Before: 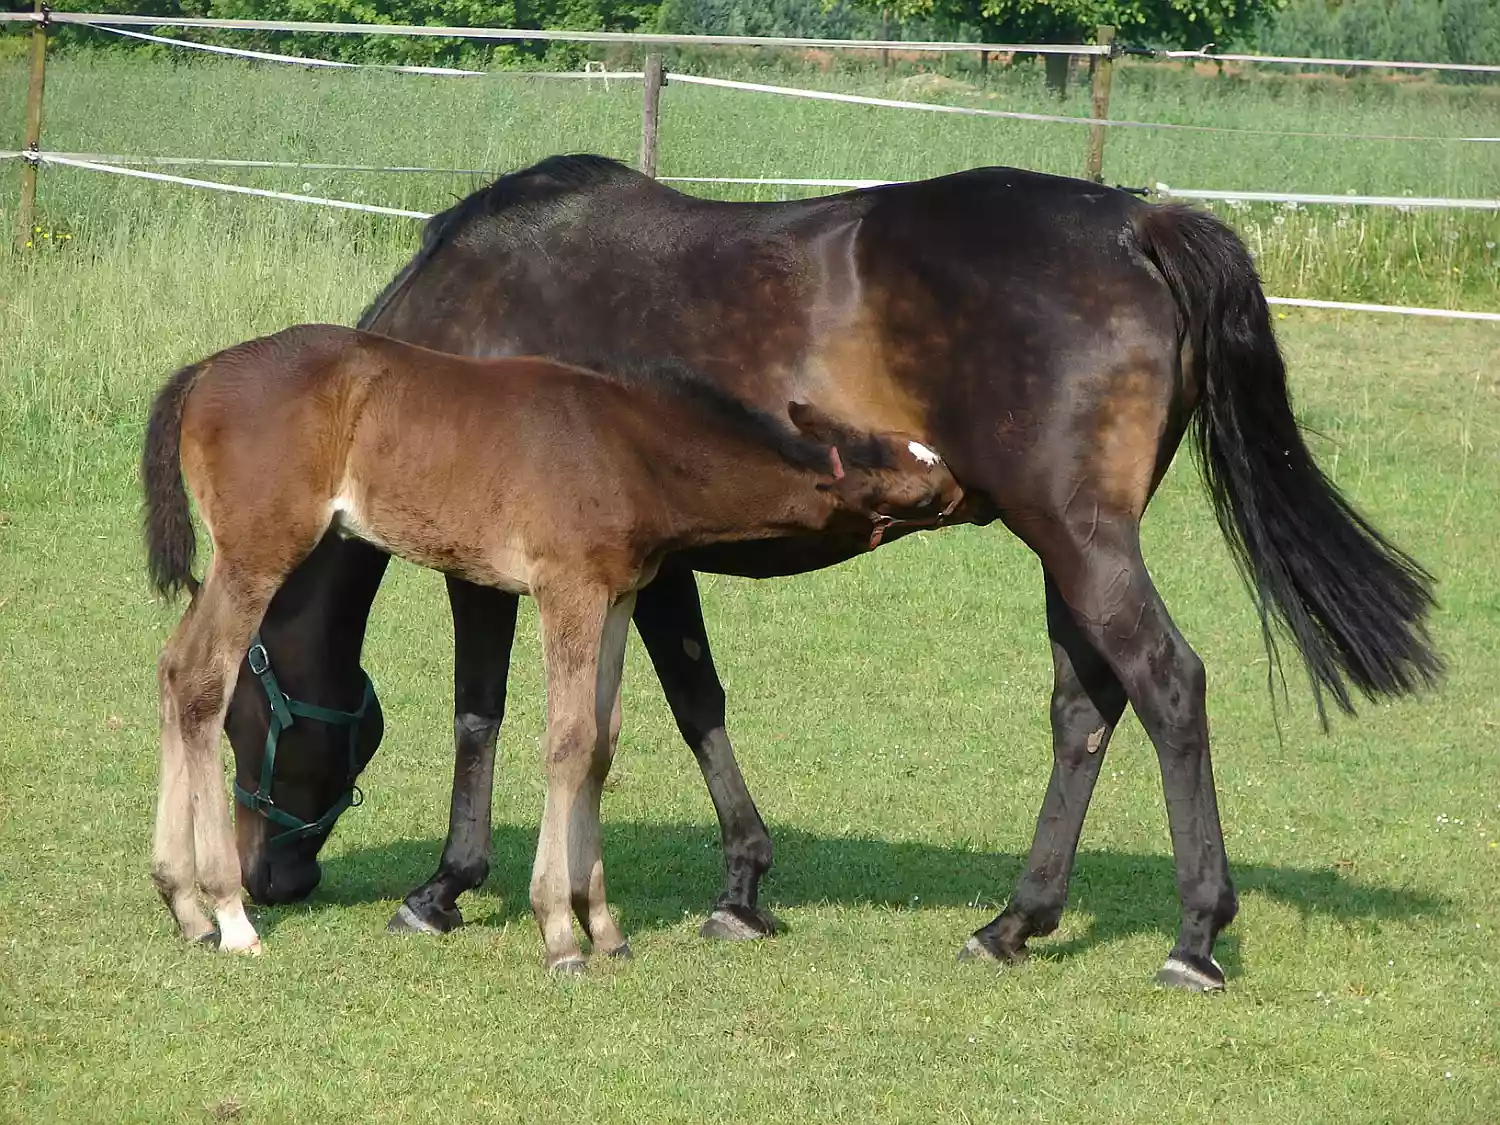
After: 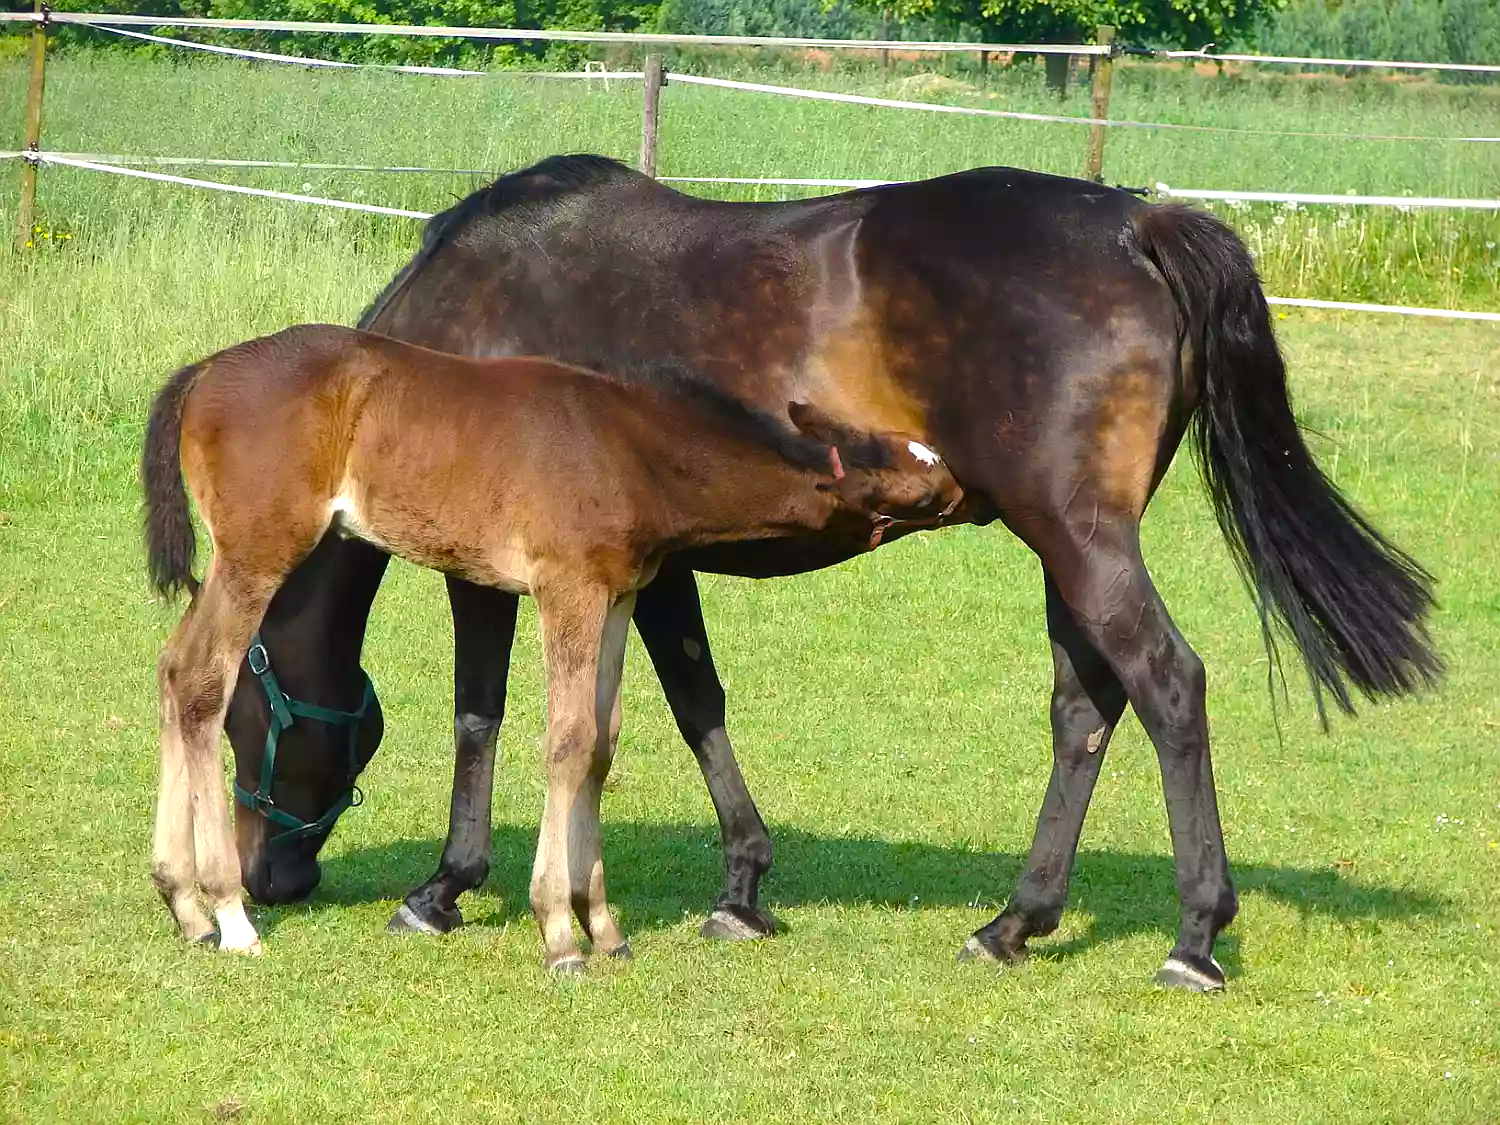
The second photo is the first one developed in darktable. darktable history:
color balance rgb: linear chroma grading › global chroma 14.981%, perceptual saturation grading › global saturation 0.493%, perceptual brilliance grading › global brilliance 12.213%, global vibrance 20%
